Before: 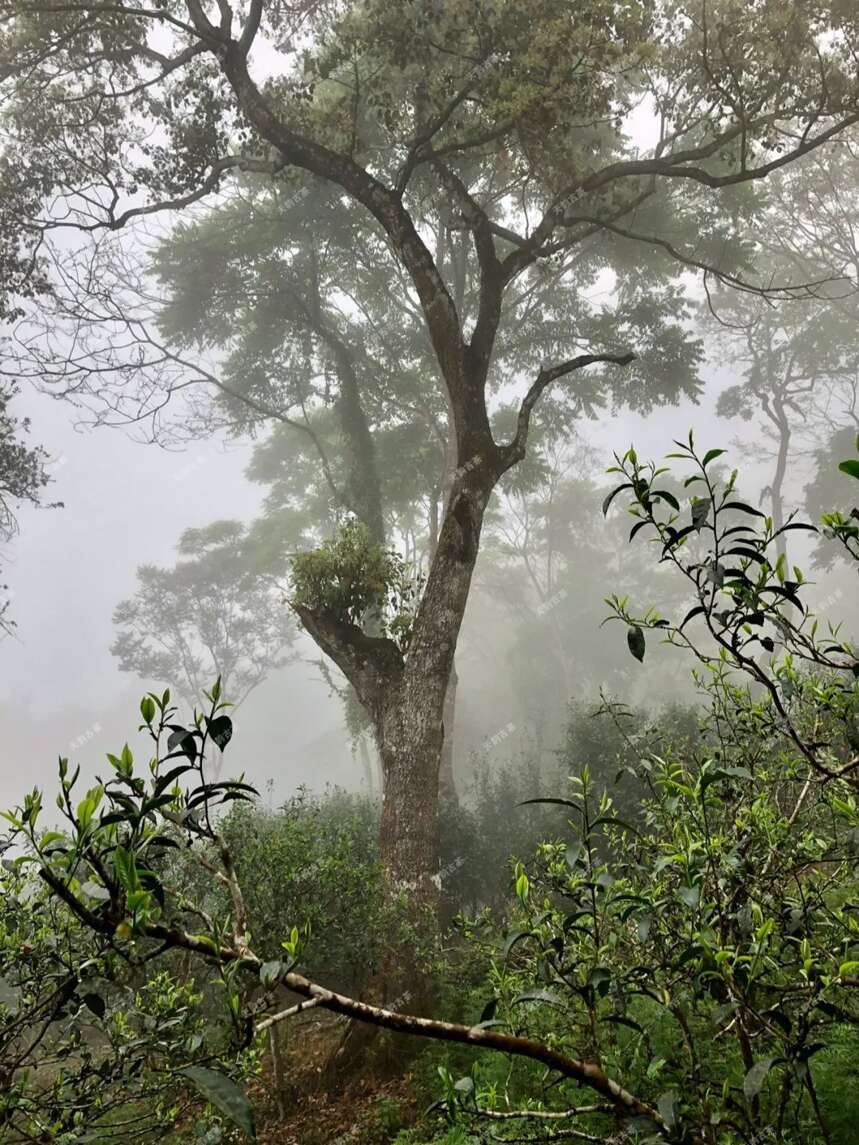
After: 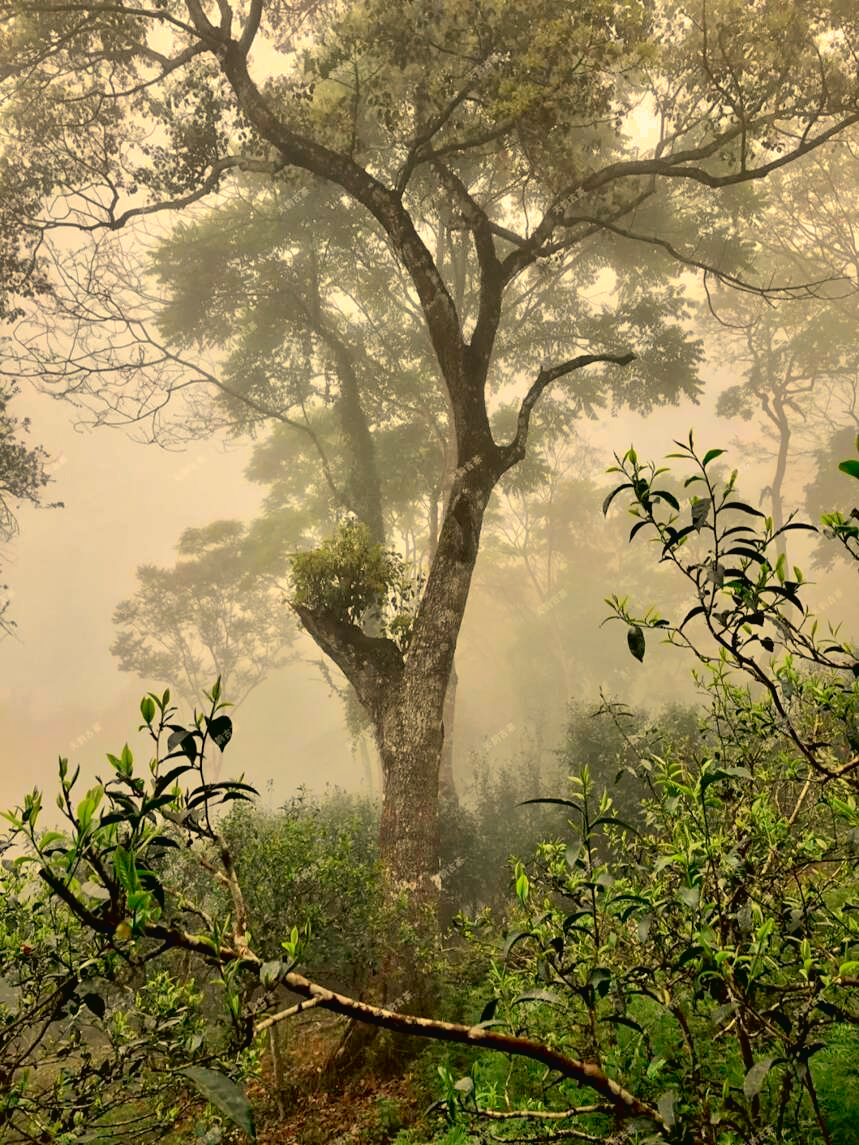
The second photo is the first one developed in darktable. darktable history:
tone curve: curves: ch0 [(0, 0.013) (0.054, 0.018) (0.205, 0.191) (0.289, 0.292) (0.39, 0.424) (0.493, 0.551) (0.666, 0.743) (0.795, 0.841) (1, 0.998)]; ch1 [(0, 0) (0.385, 0.343) (0.439, 0.415) (0.494, 0.495) (0.501, 0.501) (0.51, 0.509) (0.548, 0.554) (0.586, 0.601) (0.66, 0.687) (0.783, 0.804) (1, 1)]; ch2 [(0, 0) (0.304, 0.31) (0.403, 0.399) (0.441, 0.428) (0.47, 0.469) (0.498, 0.496) (0.524, 0.538) (0.566, 0.579) (0.633, 0.665) (0.7, 0.711) (1, 1)], color space Lab, independent channels, preserve colors none
vibrance: on, module defaults
white balance: red 1.123, blue 0.83
shadows and highlights: on, module defaults
